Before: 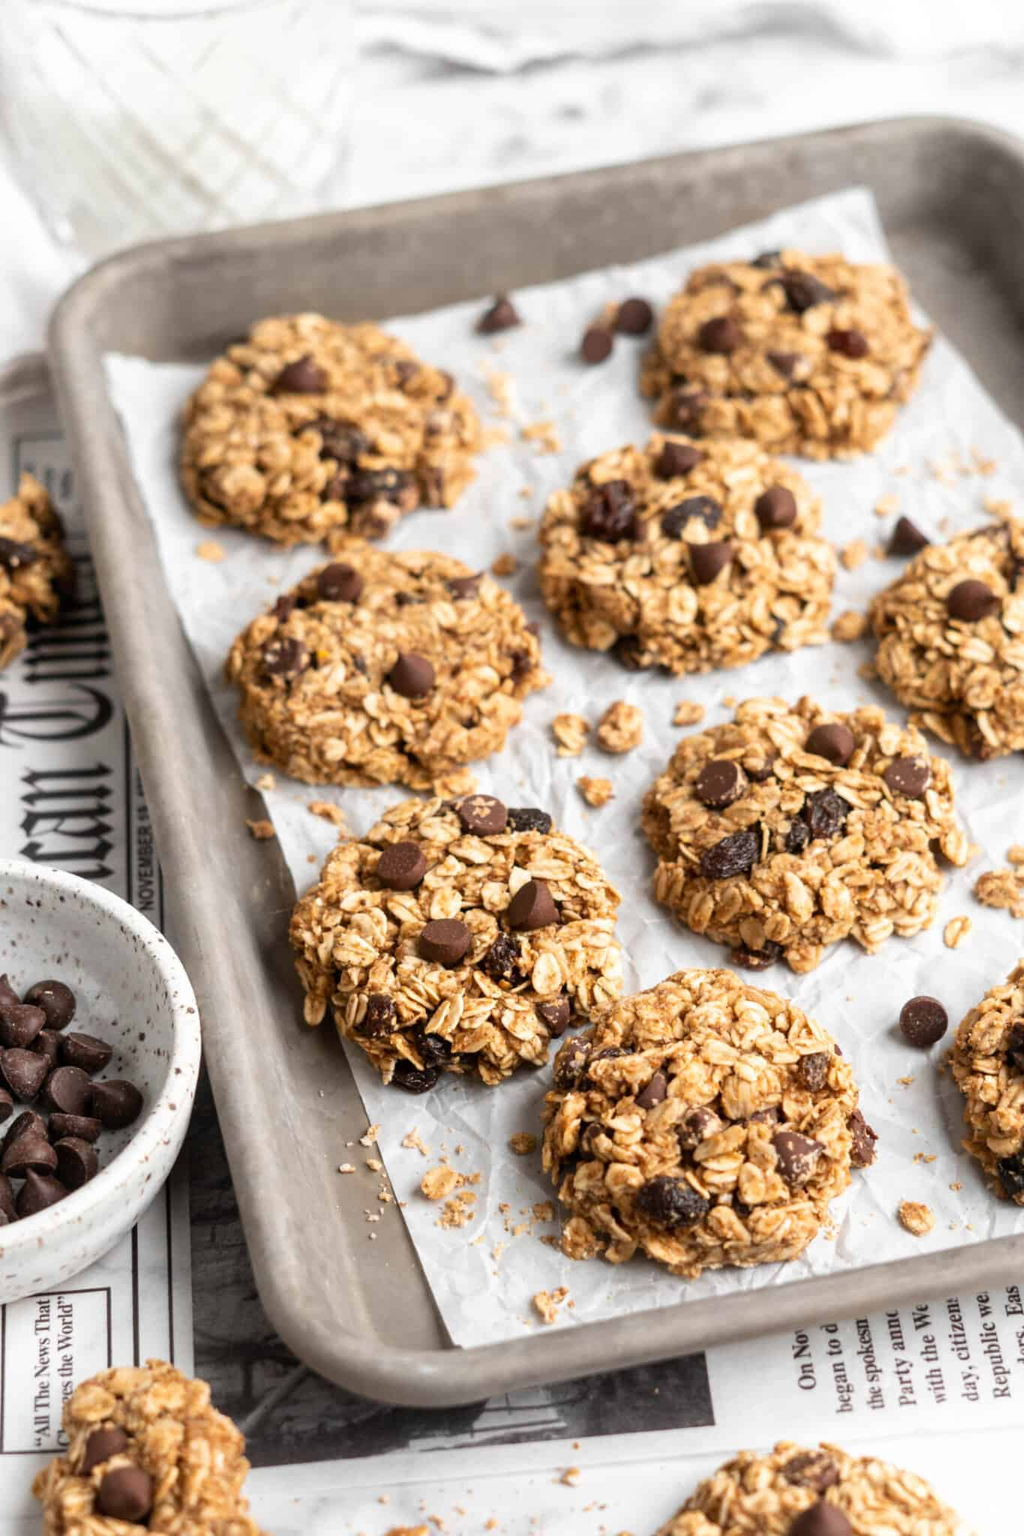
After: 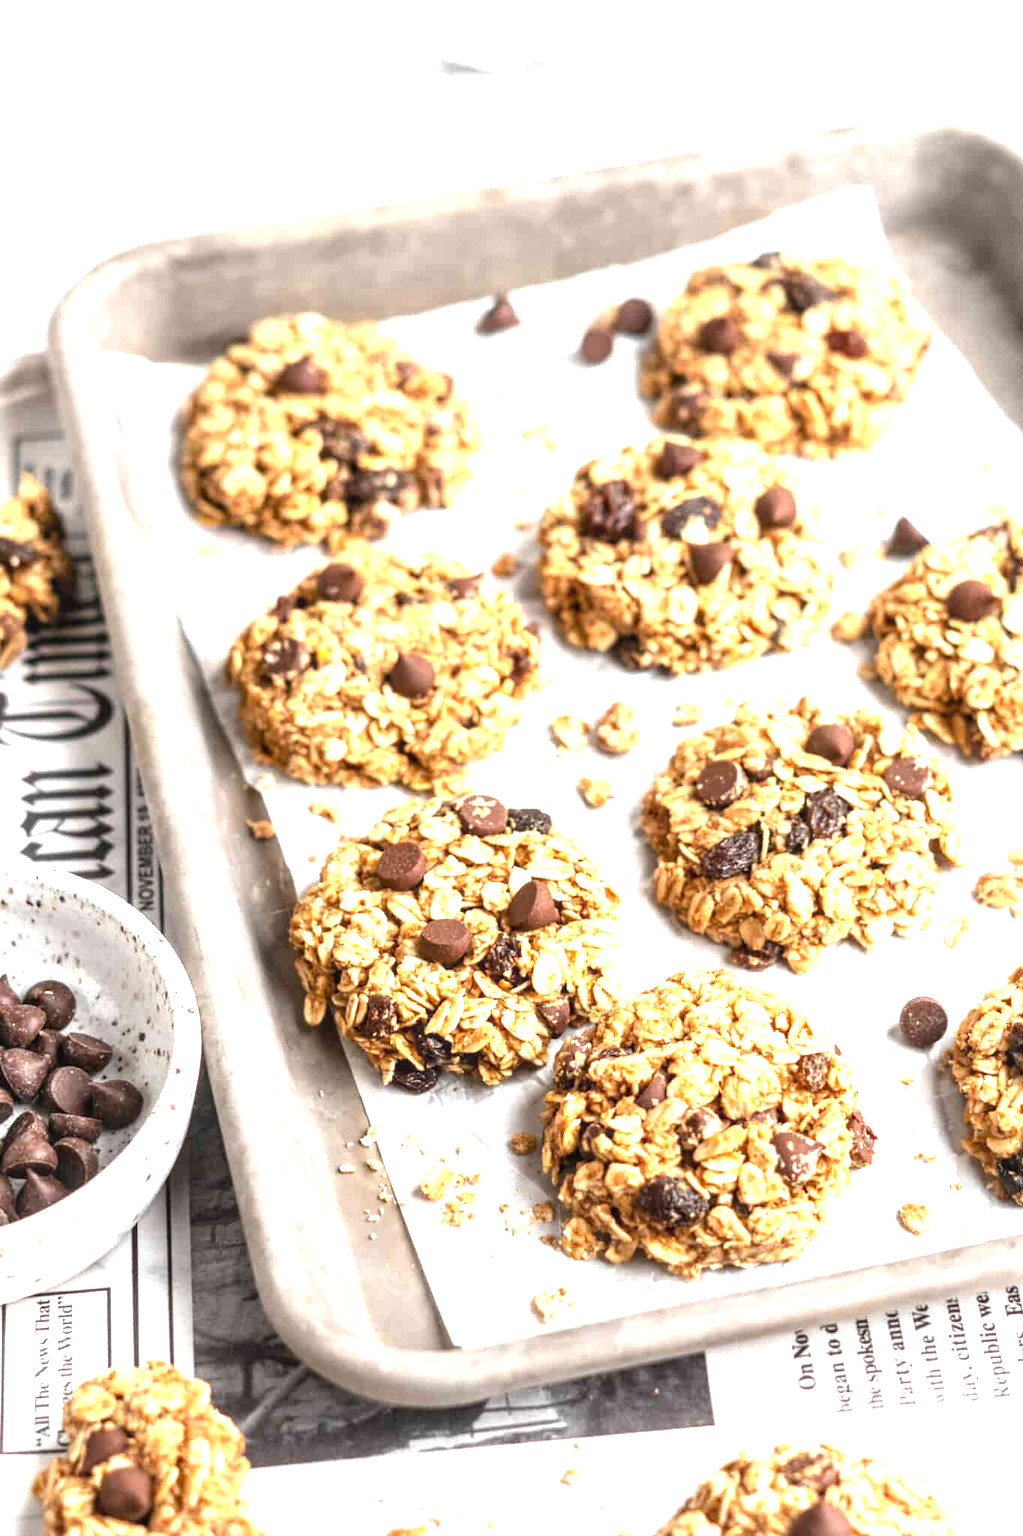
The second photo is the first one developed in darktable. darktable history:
local contrast: on, module defaults
exposure: exposure 1.228 EV, compensate highlight preservation false
